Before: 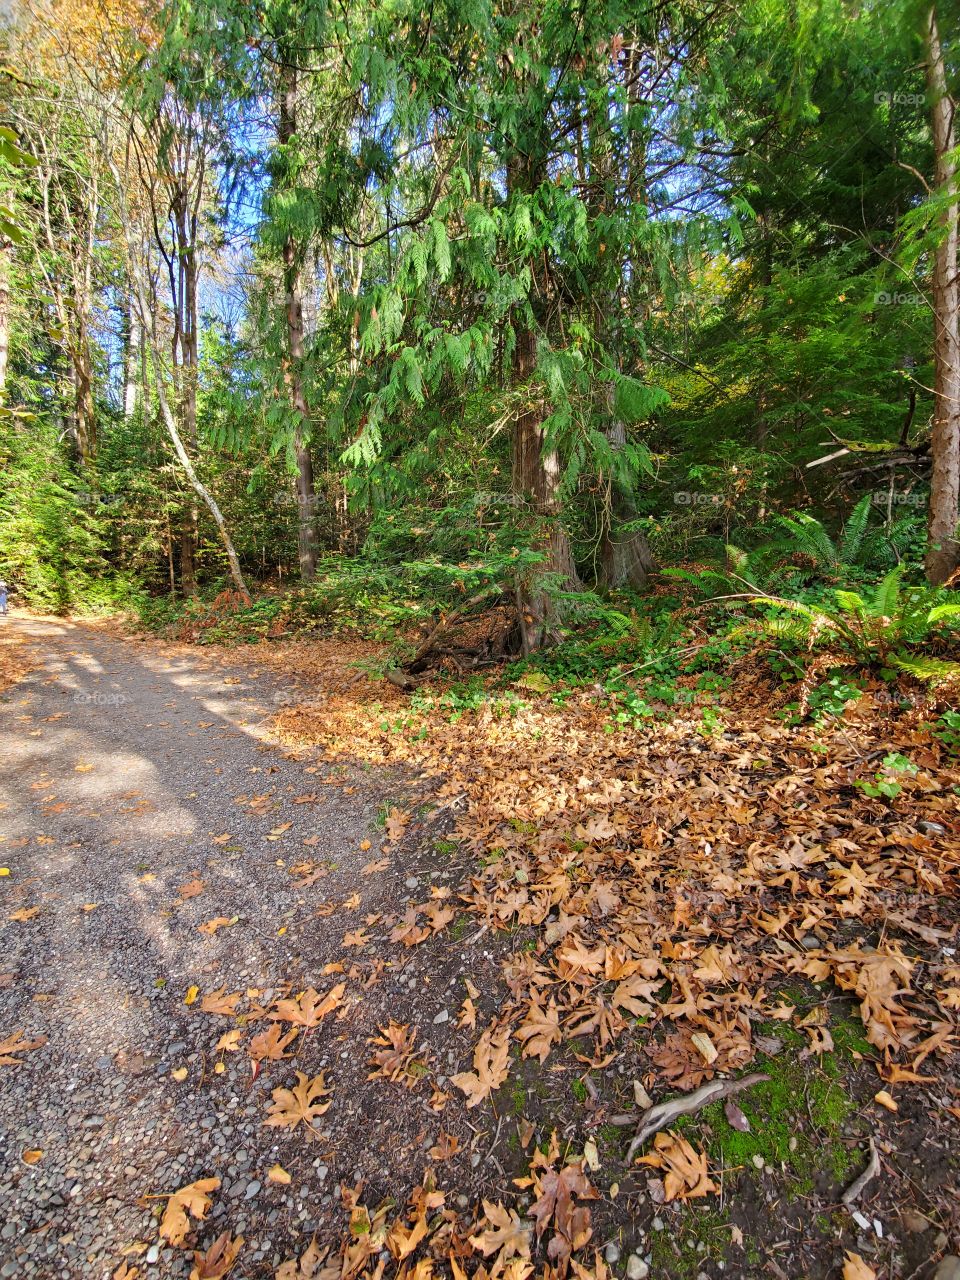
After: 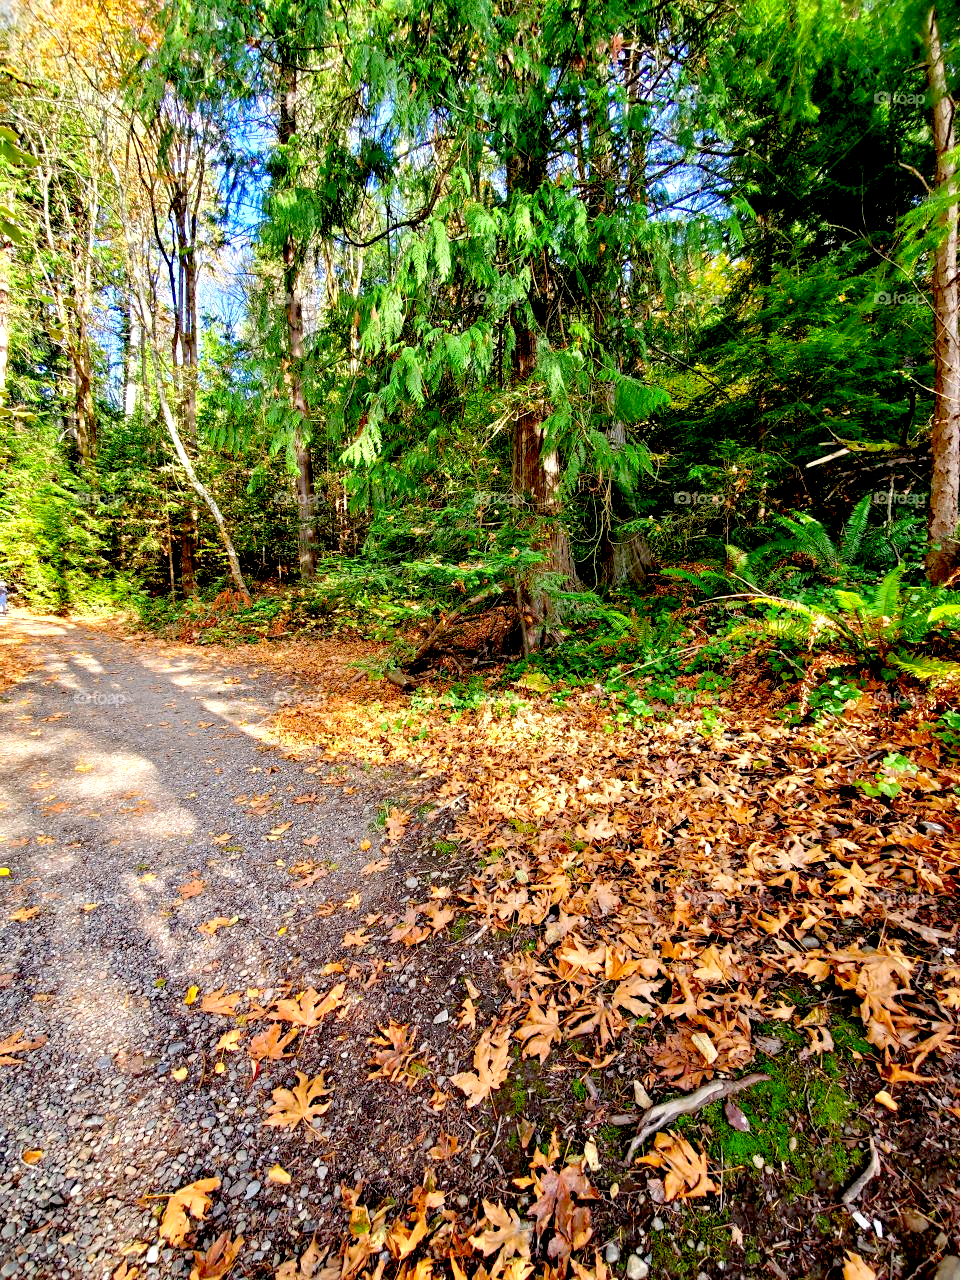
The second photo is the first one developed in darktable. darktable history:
exposure: black level correction 0.036, exposure 0.904 EV, compensate exposure bias true, compensate highlight preservation false
shadows and highlights: radius 120.6, shadows 21.49, white point adjustment -9.69, highlights -15.65, soften with gaussian
